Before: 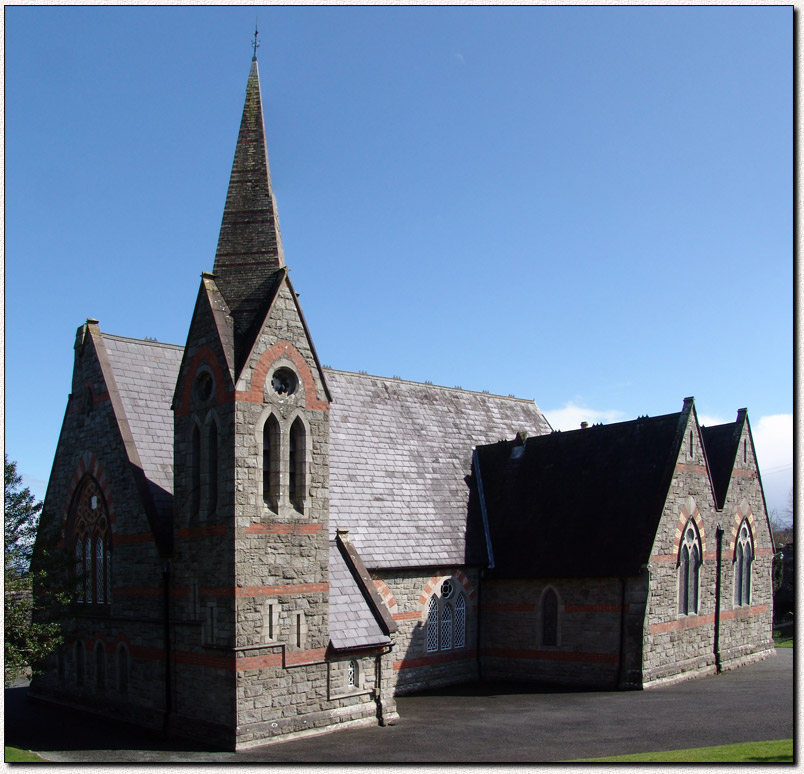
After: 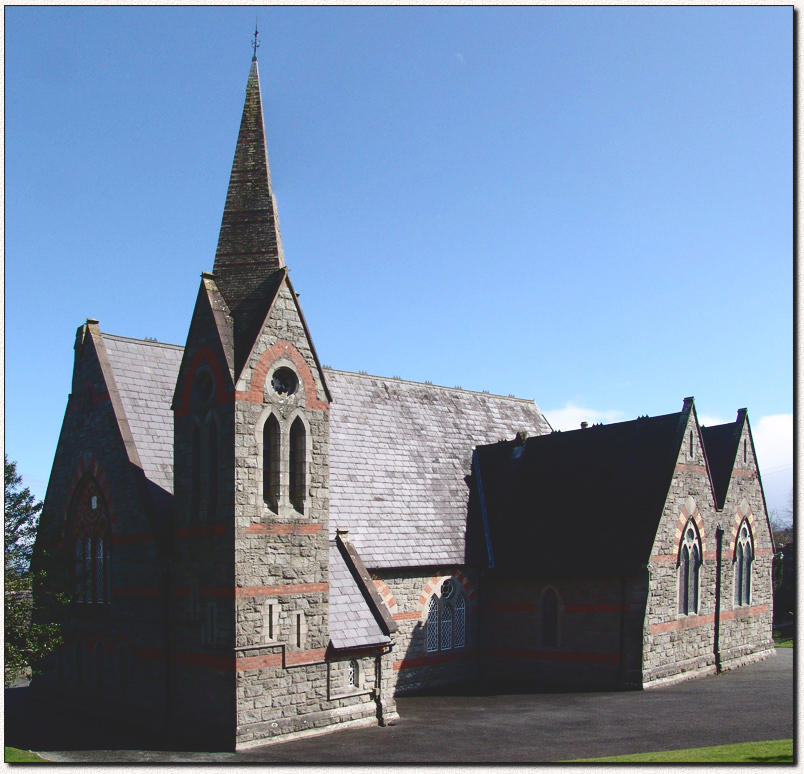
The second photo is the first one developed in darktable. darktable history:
tone curve: curves: ch0 [(0, 0.129) (0.187, 0.207) (0.729, 0.789) (1, 1)], color space Lab, independent channels, preserve colors none
